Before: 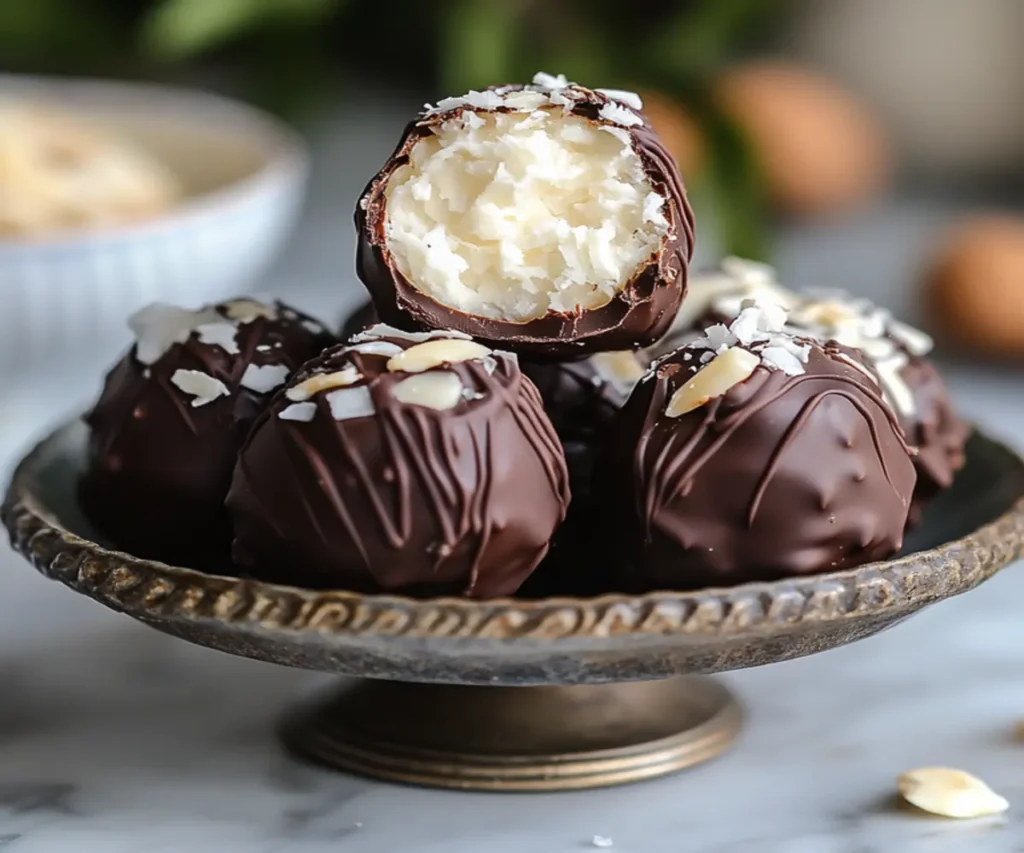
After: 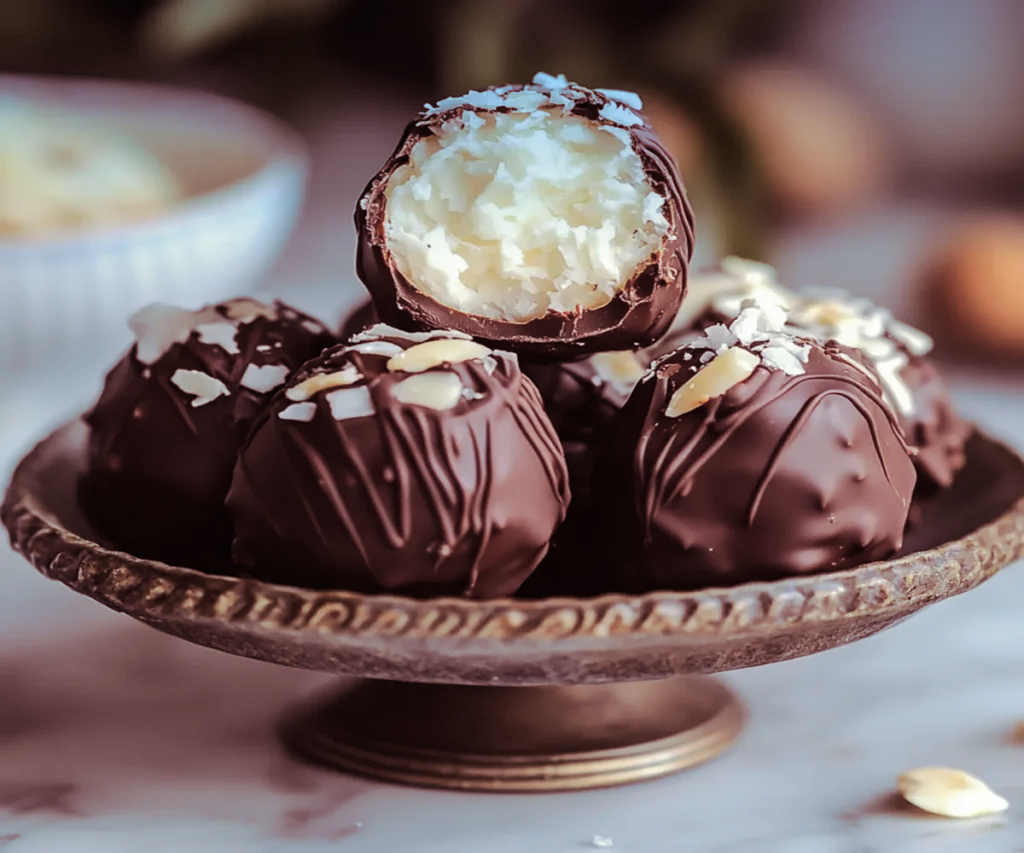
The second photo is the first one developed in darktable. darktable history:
split-toning: on, module defaults
base curve: curves: ch0 [(0, 0) (0.235, 0.266) (0.503, 0.496) (0.786, 0.72) (1, 1)]
graduated density: density 2.02 EV, hardness 44%, rotation 0.374°, offset 8.21, hue 208.8°, saturation 97%
